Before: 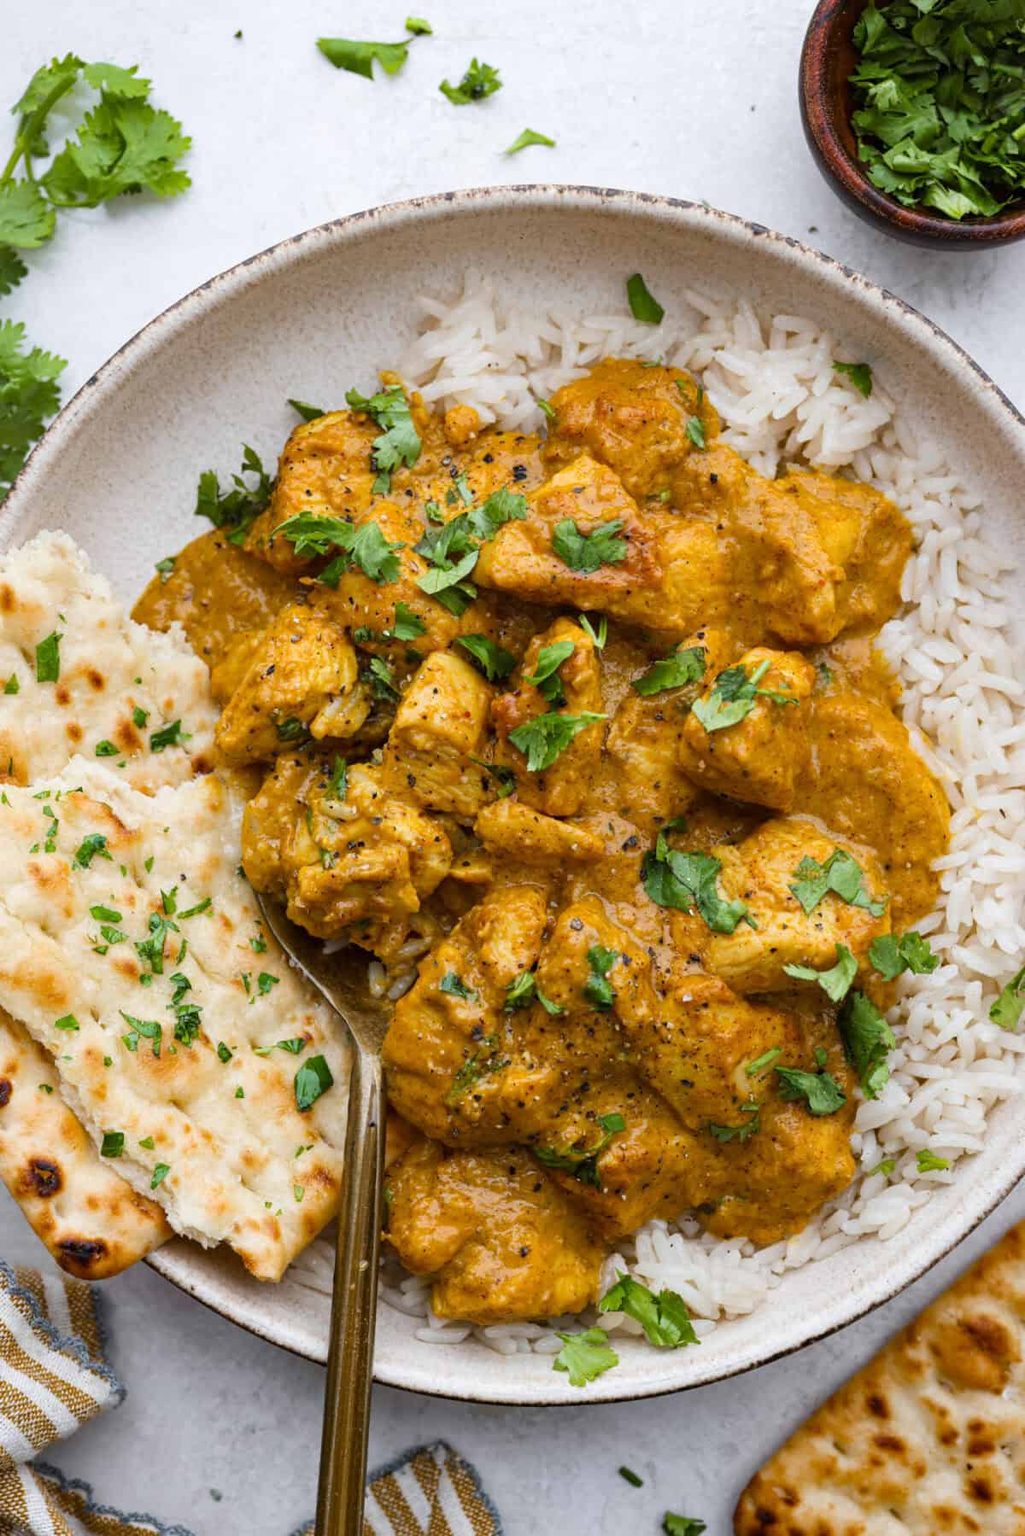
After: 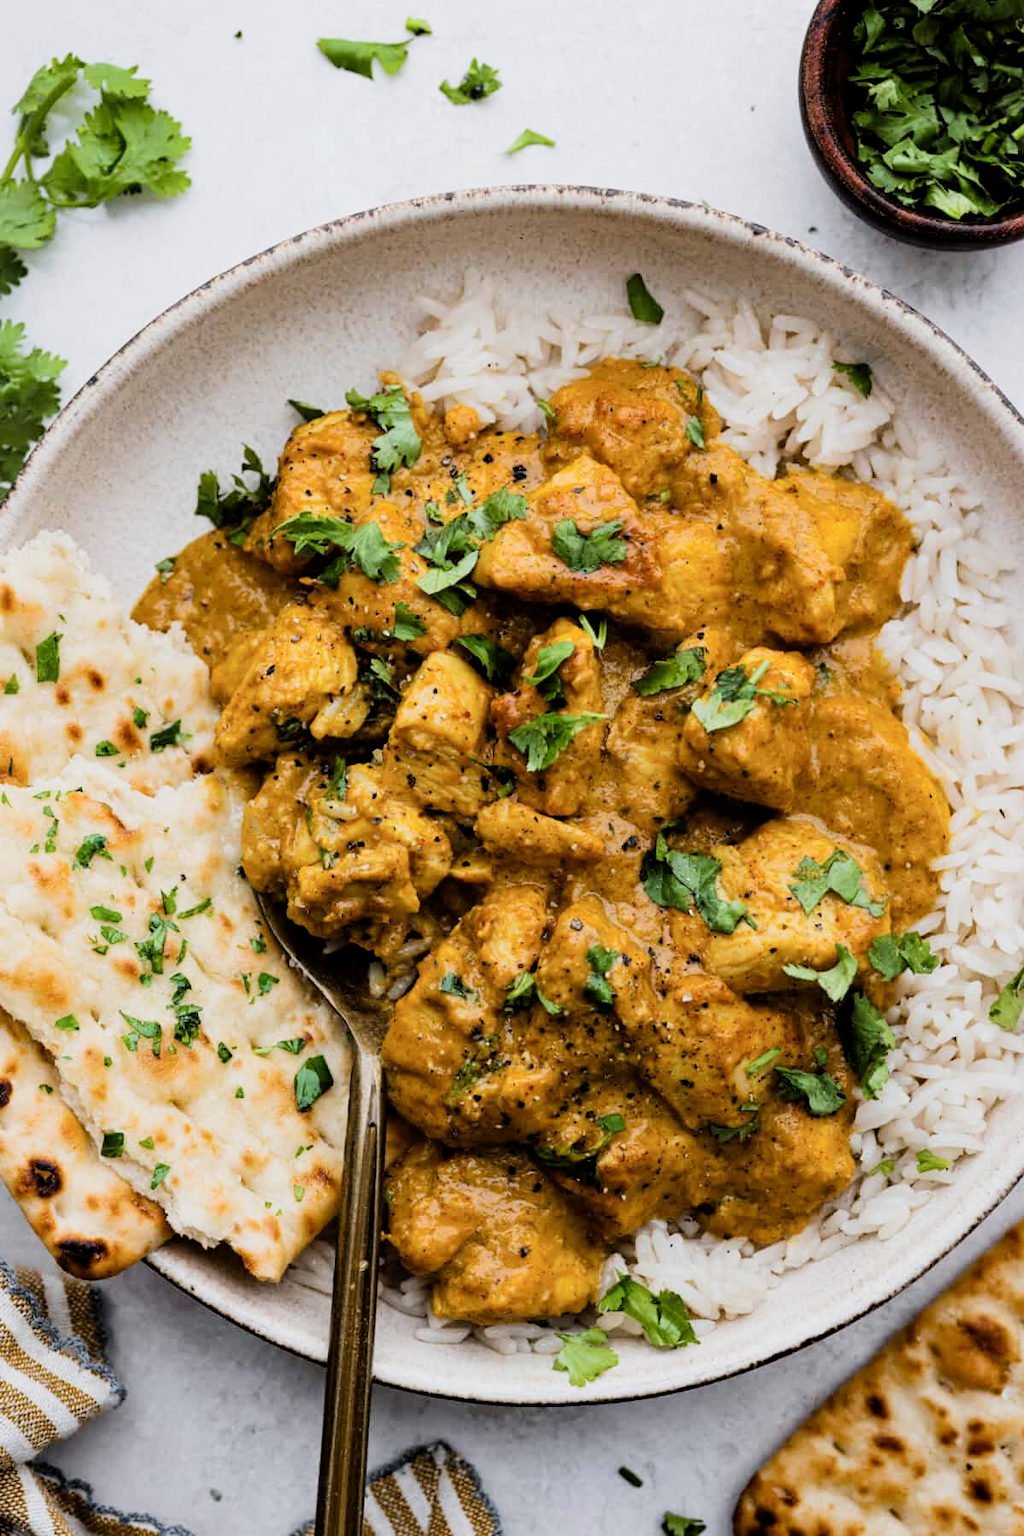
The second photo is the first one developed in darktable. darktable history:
filmic rgb: black relative exposure -5.12 EV, white relative exposure 3.49 EV, hardness 3.17, contrast 1.395, highlights saturation mix -49.08%
